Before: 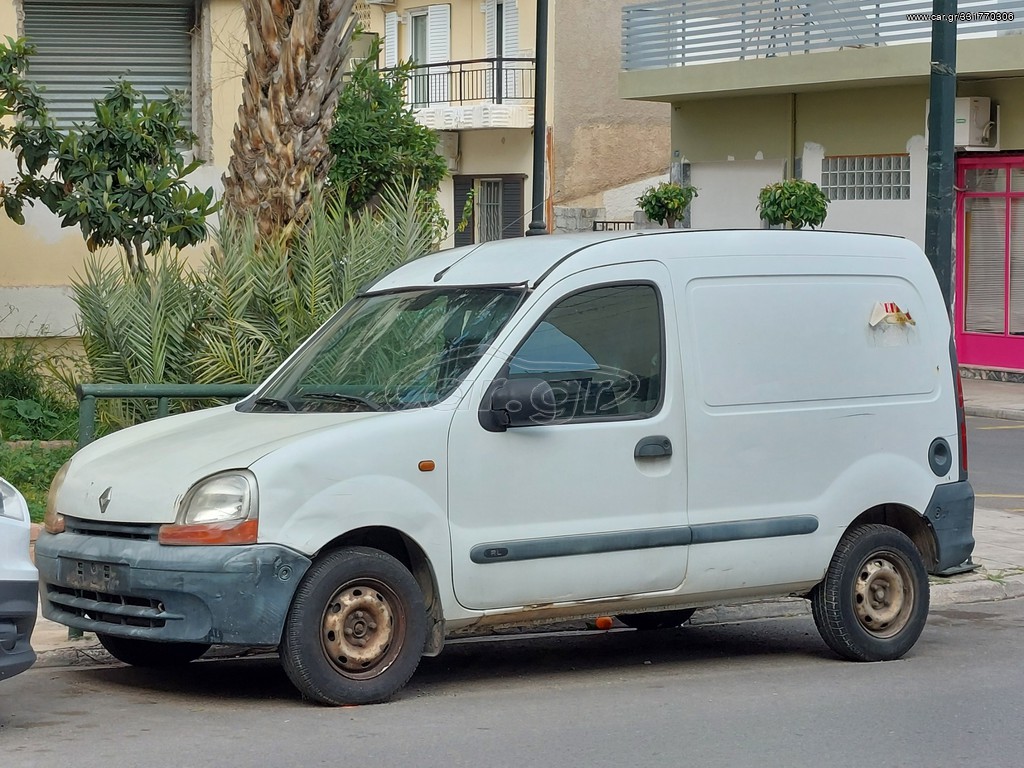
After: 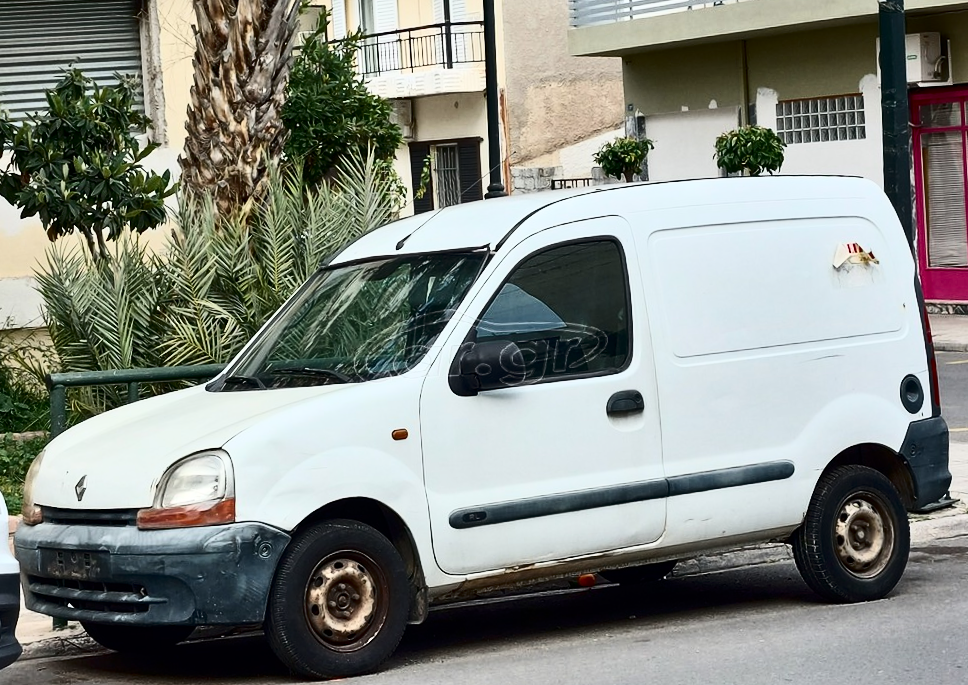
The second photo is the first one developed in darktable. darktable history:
white balance: red 1, blue 1
rotate and perspective: rotation -3.52°, crop left 0.036, crop right 0.964, crop top 0.081, crop bottom 0.919
crop and rotate: left 1.774%, right 0.633%, bottom 1.28%
contrast brightness saturation: contrast 0.5, saturation -0.1
